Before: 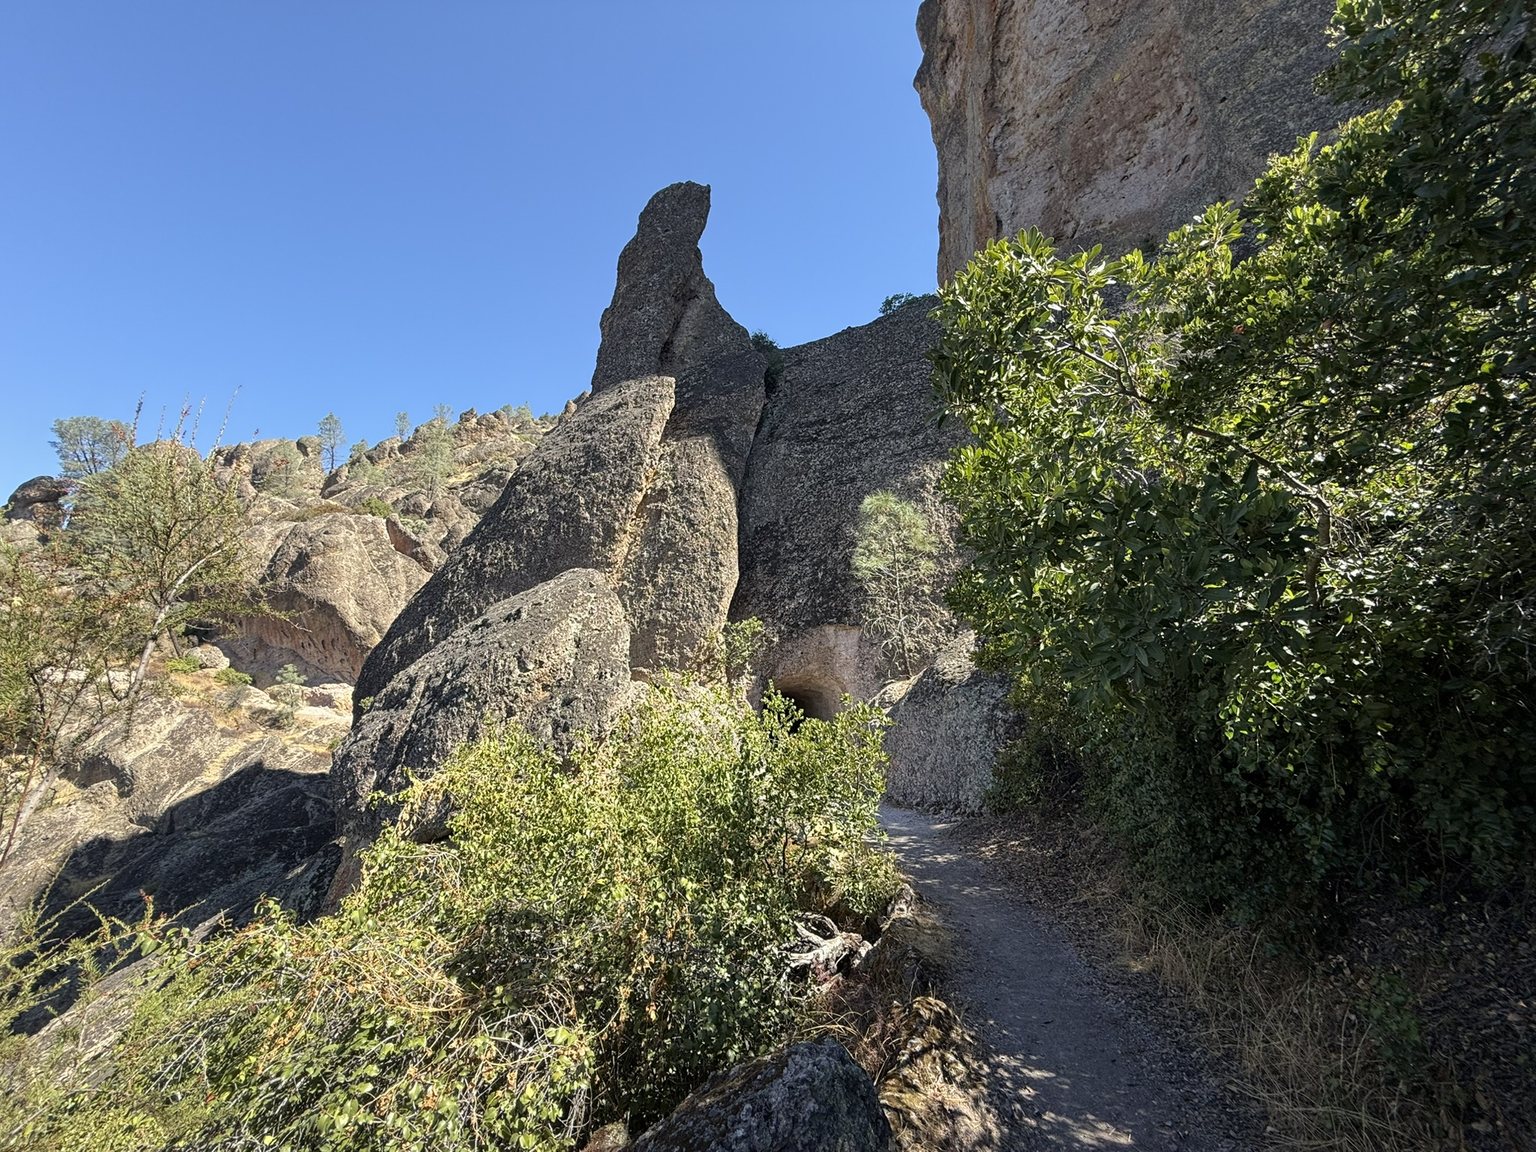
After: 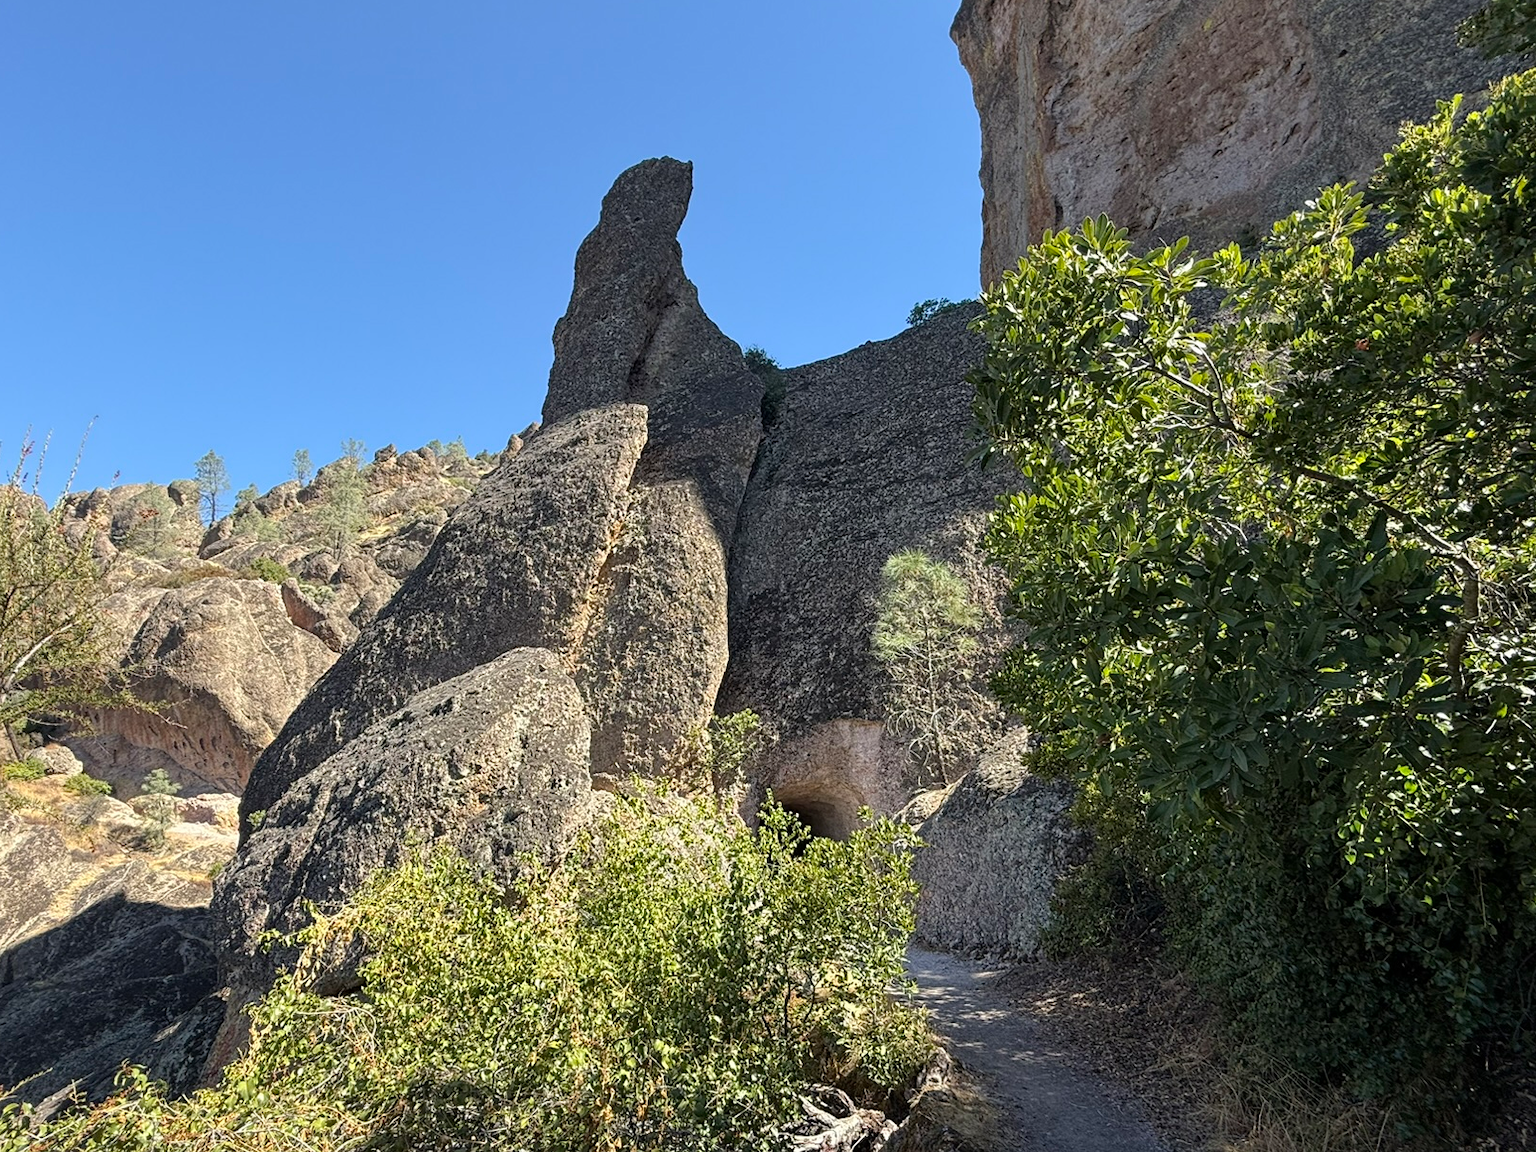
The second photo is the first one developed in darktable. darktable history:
crop and rotate: left 10.729%, top 5.053%, right 10.412%, bottom 16.004%
